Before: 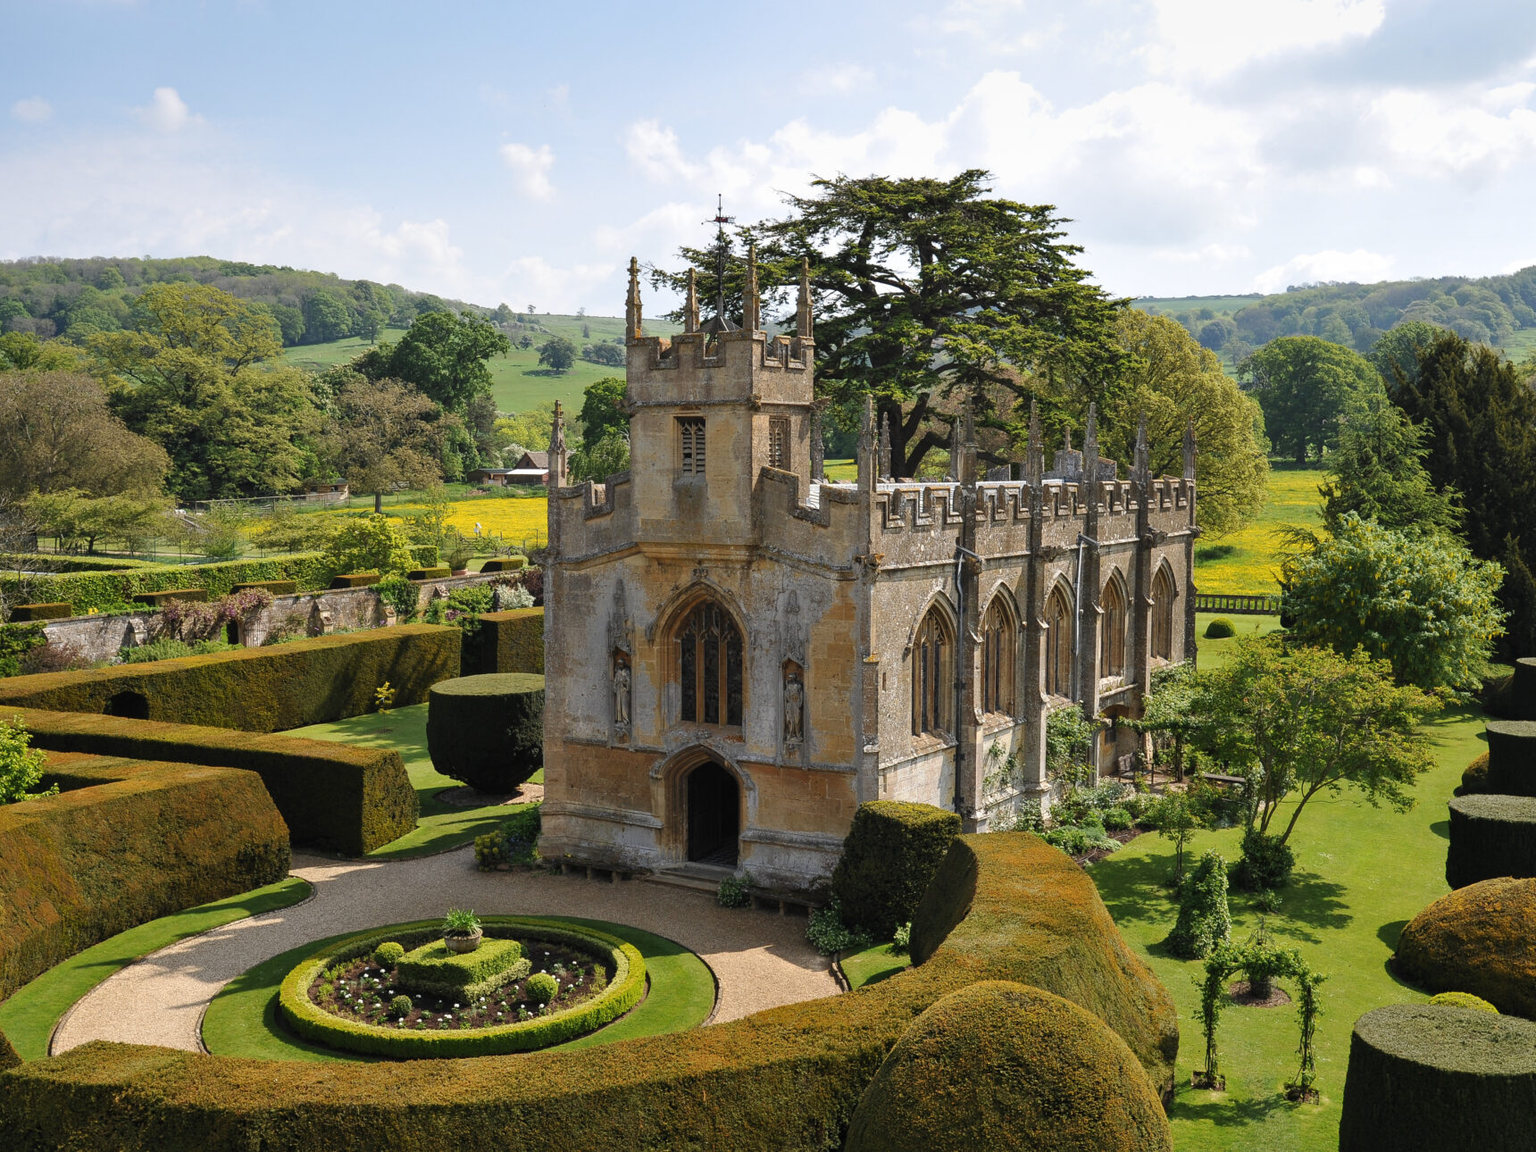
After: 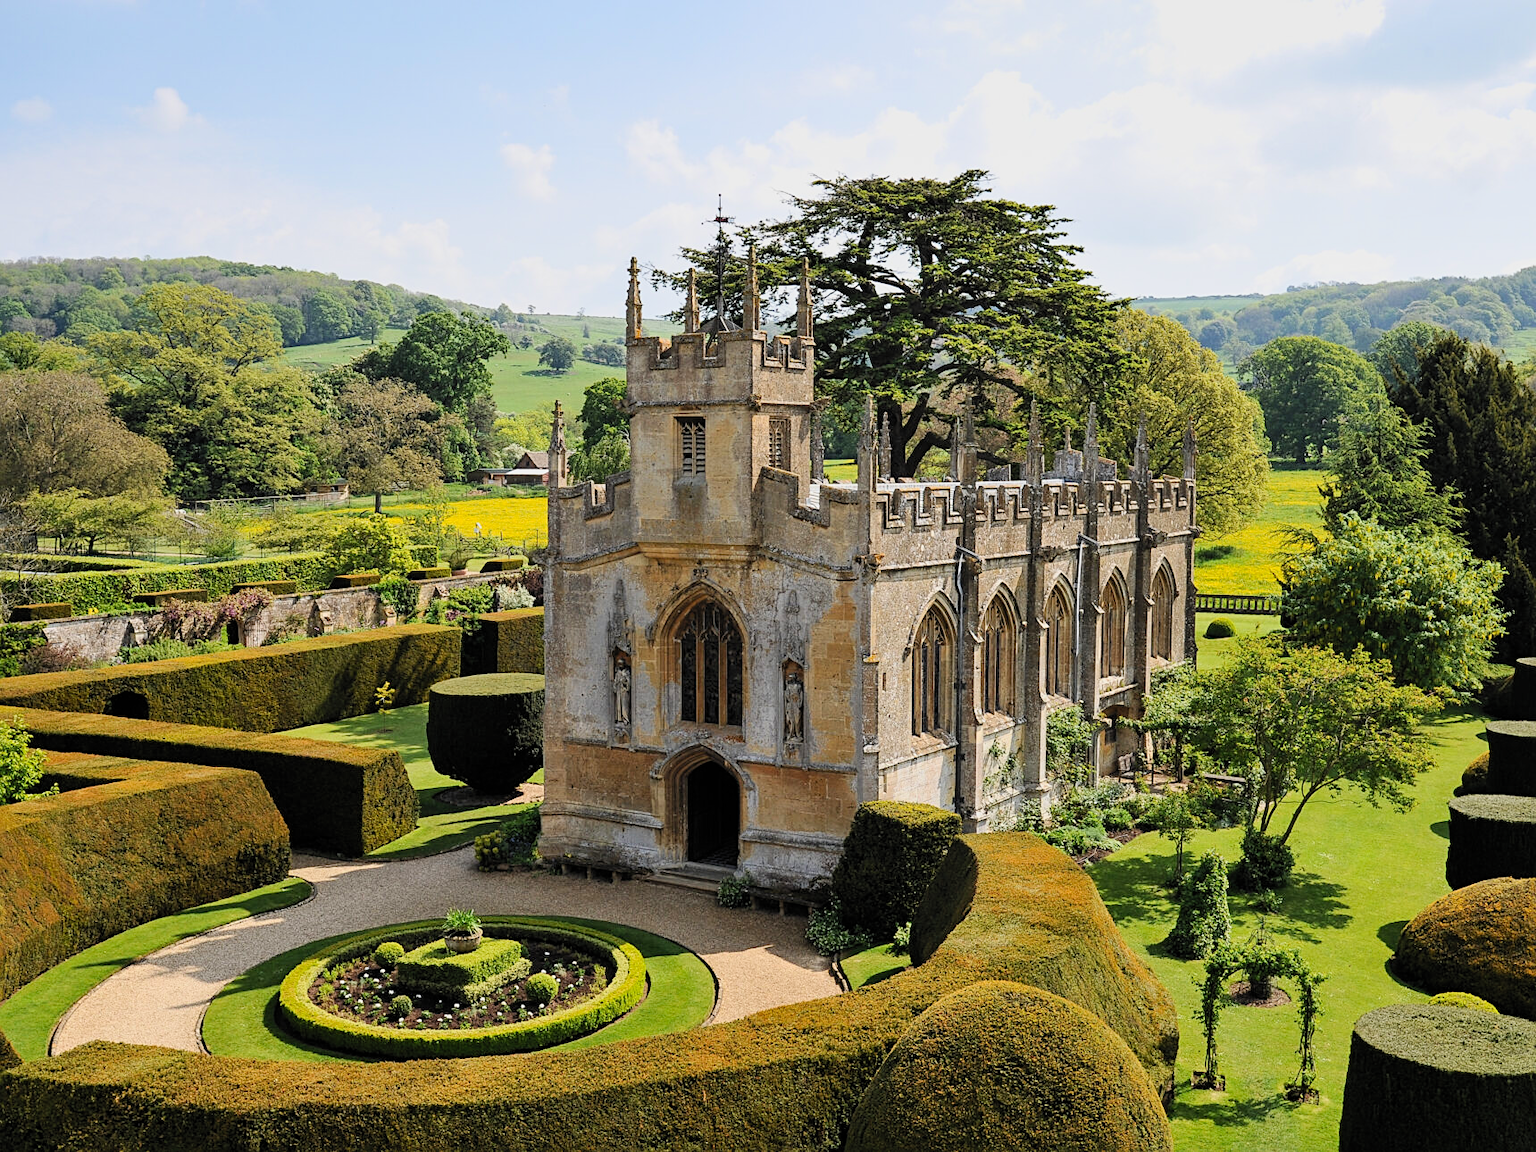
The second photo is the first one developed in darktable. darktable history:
sharpen: radius 2.125, amount 0.381, threshold 0.02
contrast brightness saturation: contrast 0.202, brightness 0.165, saturation 0.227
filmic rgb: middle gray luminance 18.26%, black relative exposure -9.03 EV, white relative exposure 3.75 EV, threshold 3.06 EV, target black luminance 0%, hardness 4.82, latitude 68.22%, contrast 0.941, highlights saturation mix 19.39%, shadows ↔ highlights balance 22.04%, iterations of high-quality reconstruction 0, enable highlight reconstruction true
